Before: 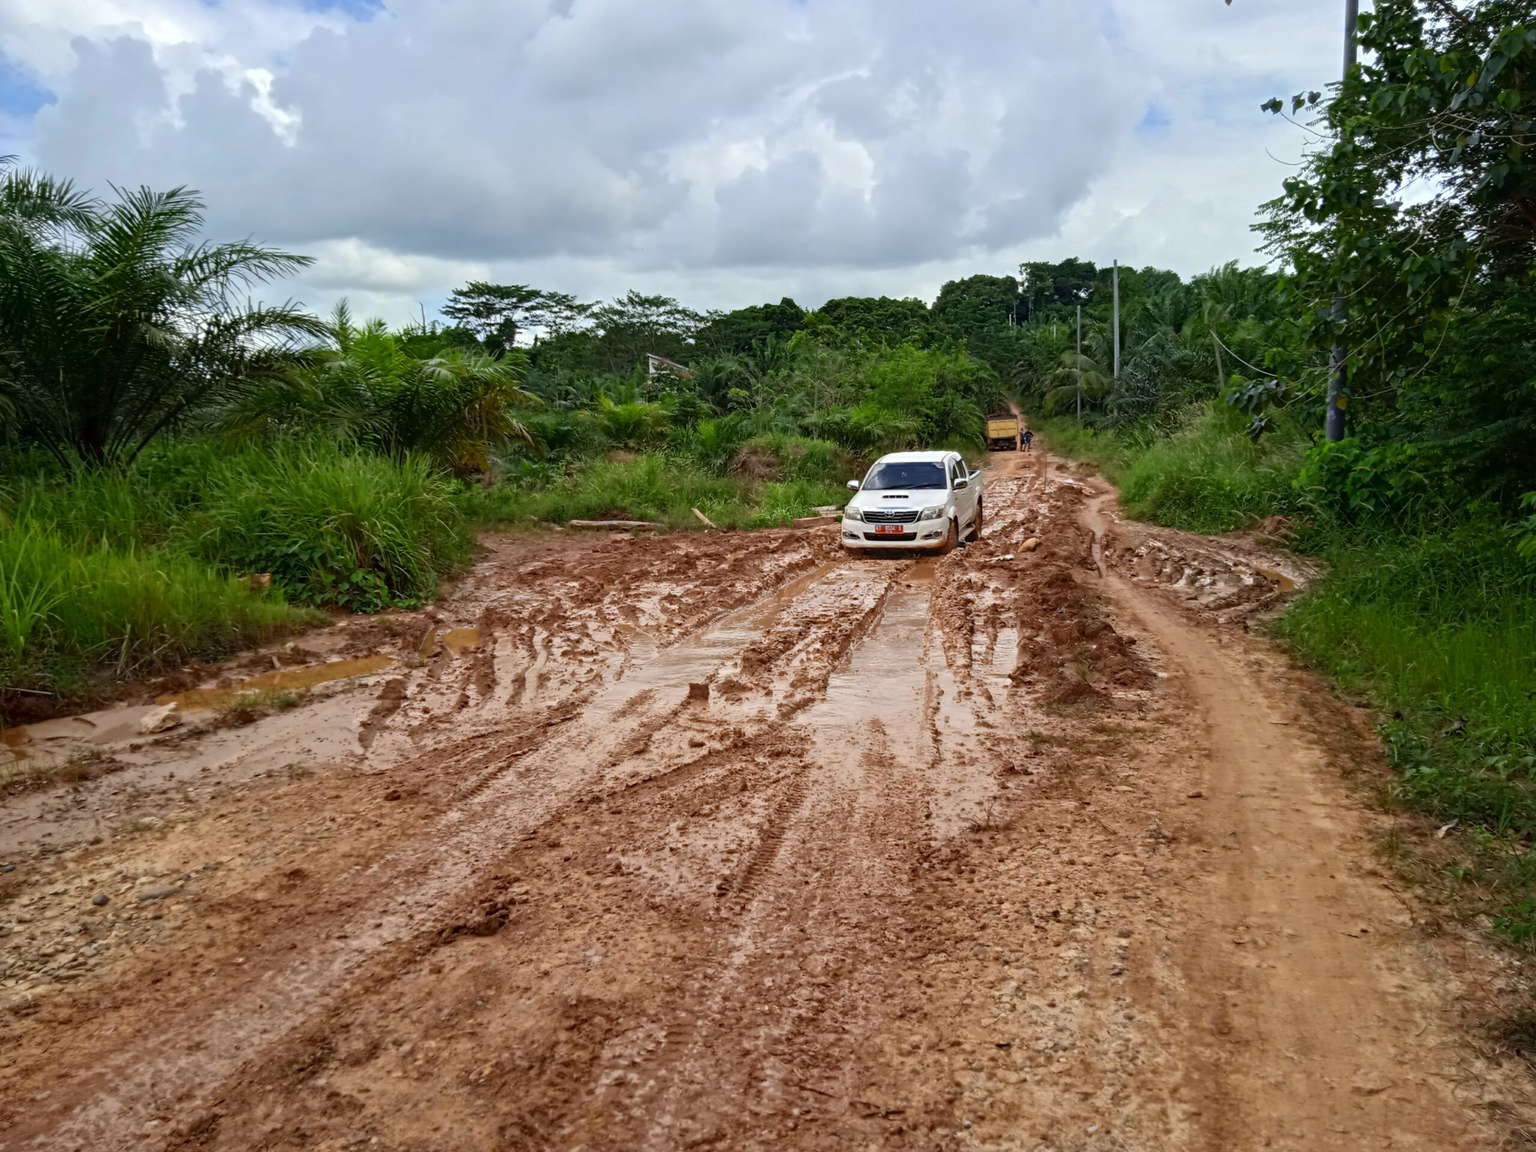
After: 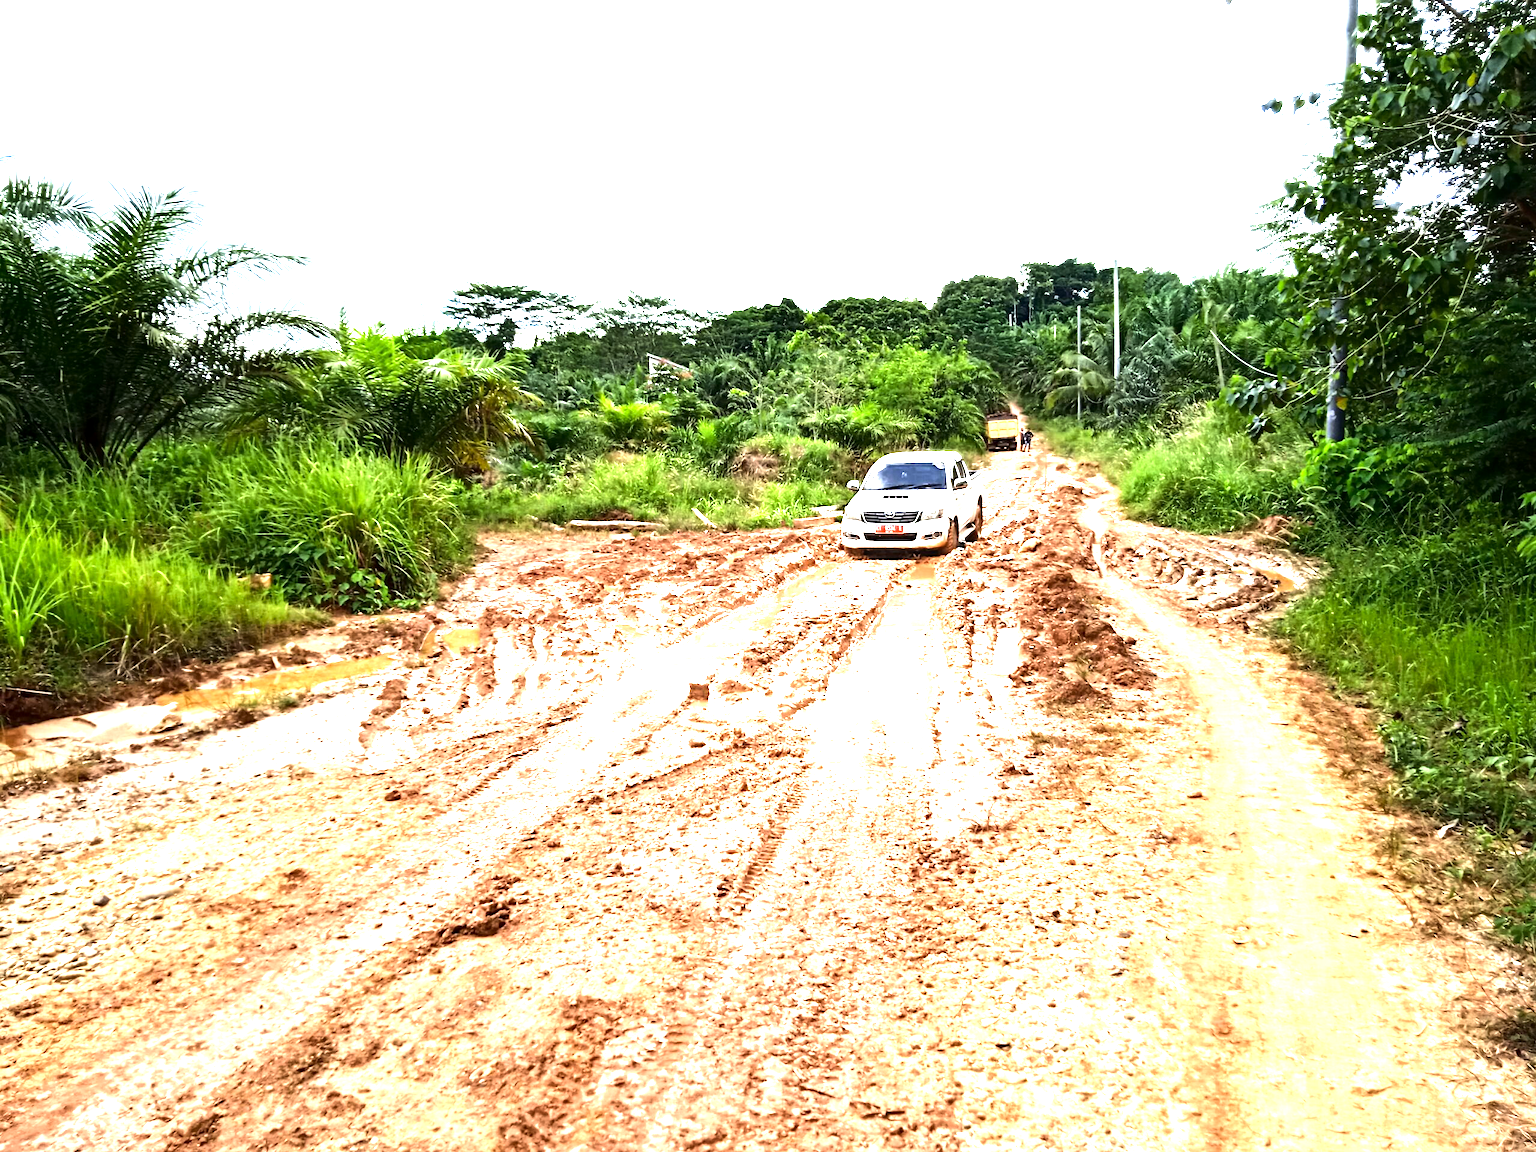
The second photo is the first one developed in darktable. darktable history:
tone equalizer: -8 EV -1.08 EV, -7 EV -1.01 EV, -6 EV -0.867 EV, -5 EV -0.578 EV, -3 EV 0.578 EV, -2 EV 0.867 EV, -1 EV 1.01 EV, +0 EV 1.08 EV, edges refinement/feathering 500, mask exposure compensation -1.57 EV, preserve details no
exposure: black level correction 0.001, exposure 1.735 EV, compensate highlight preservation false
